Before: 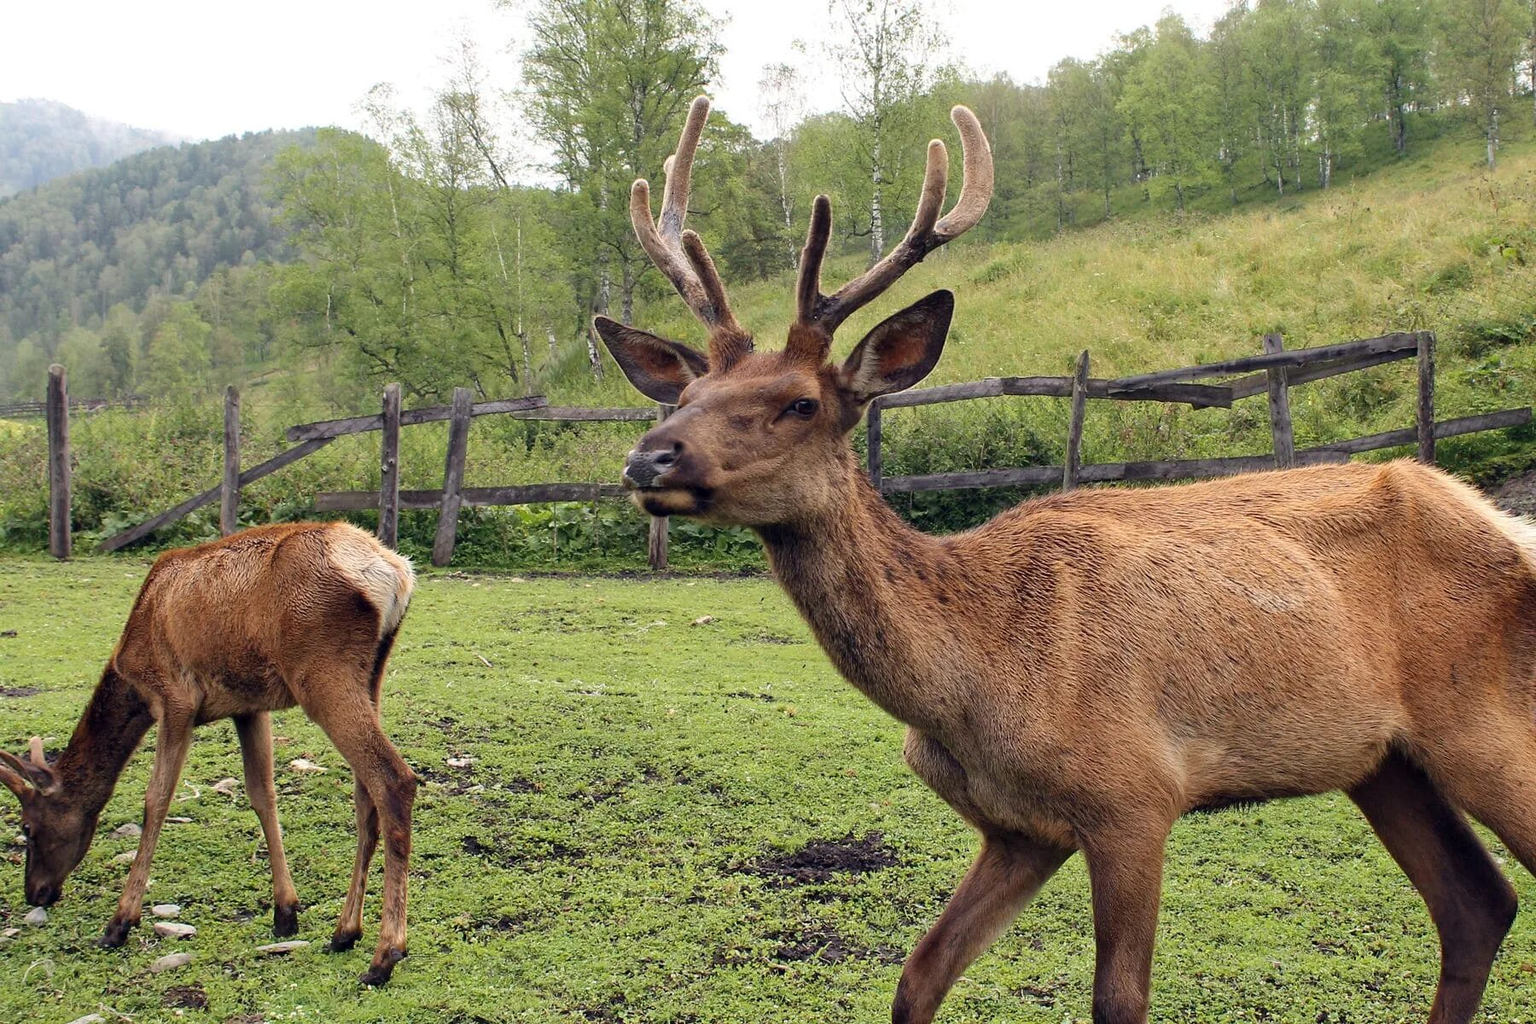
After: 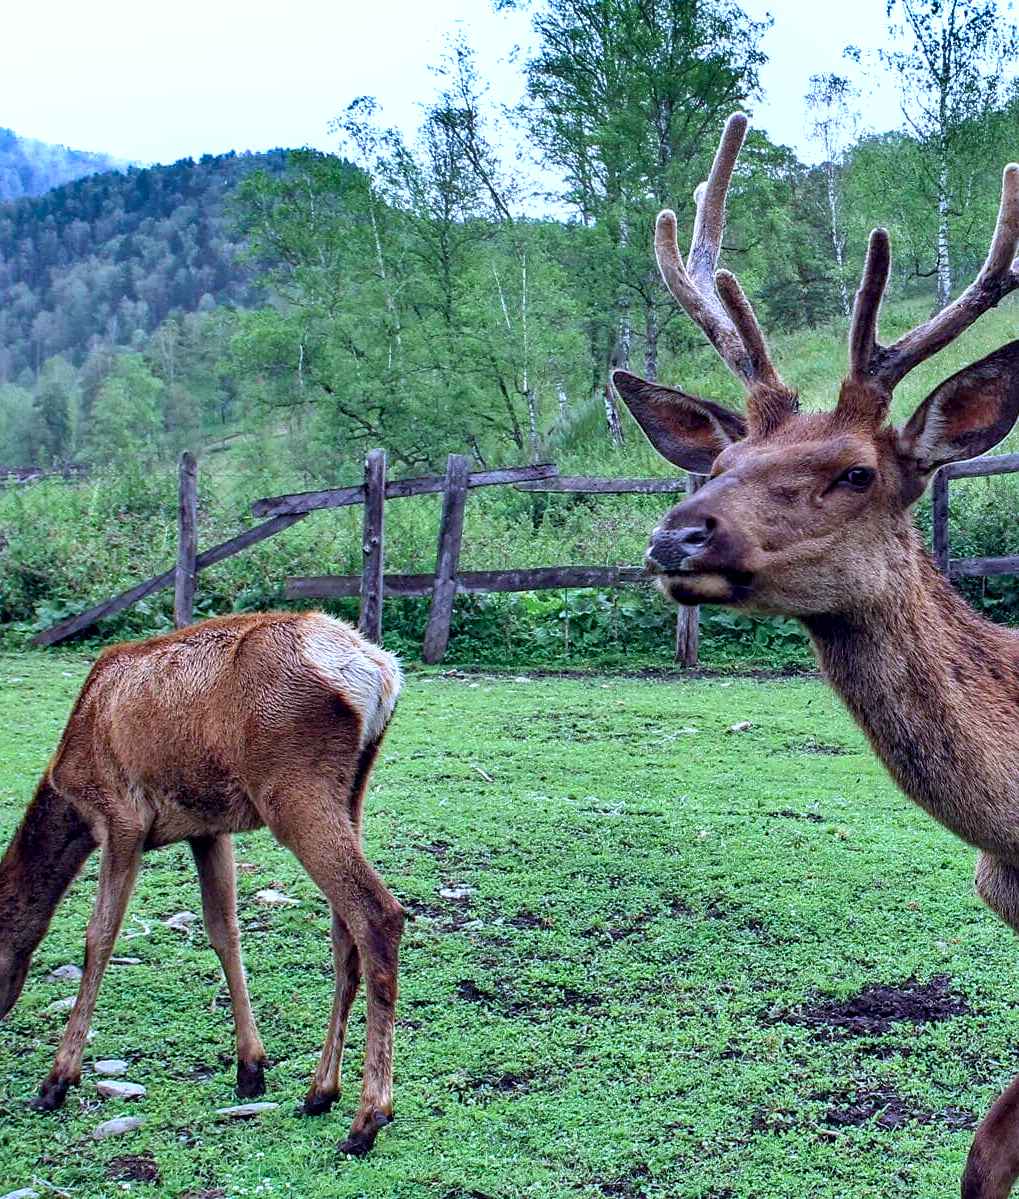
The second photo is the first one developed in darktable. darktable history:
haze removal: compatibility mode true, adaptive false
crop: left 4.712%, right 38.676%
local contrast: detail 130%
exposure: exposure 0.127 EV, compensate highlight preservation false
sharpen: amount 0.207
color calibration: output R [0.948, 0.091, -0.04, 0], output G [-0.3, 1.384, -0.085, 0], output B [-0.108, 0.061, 1.08, 0], illuminant as shot in camera, adaptation linear Bradford (ICC v4), x 0.405, y 0.403, temperature 3582.48 K
shadows and highlights: radius 106.6, shadows 41.26, highlights -72.27, low approximation 0.01, soften with gaussian
